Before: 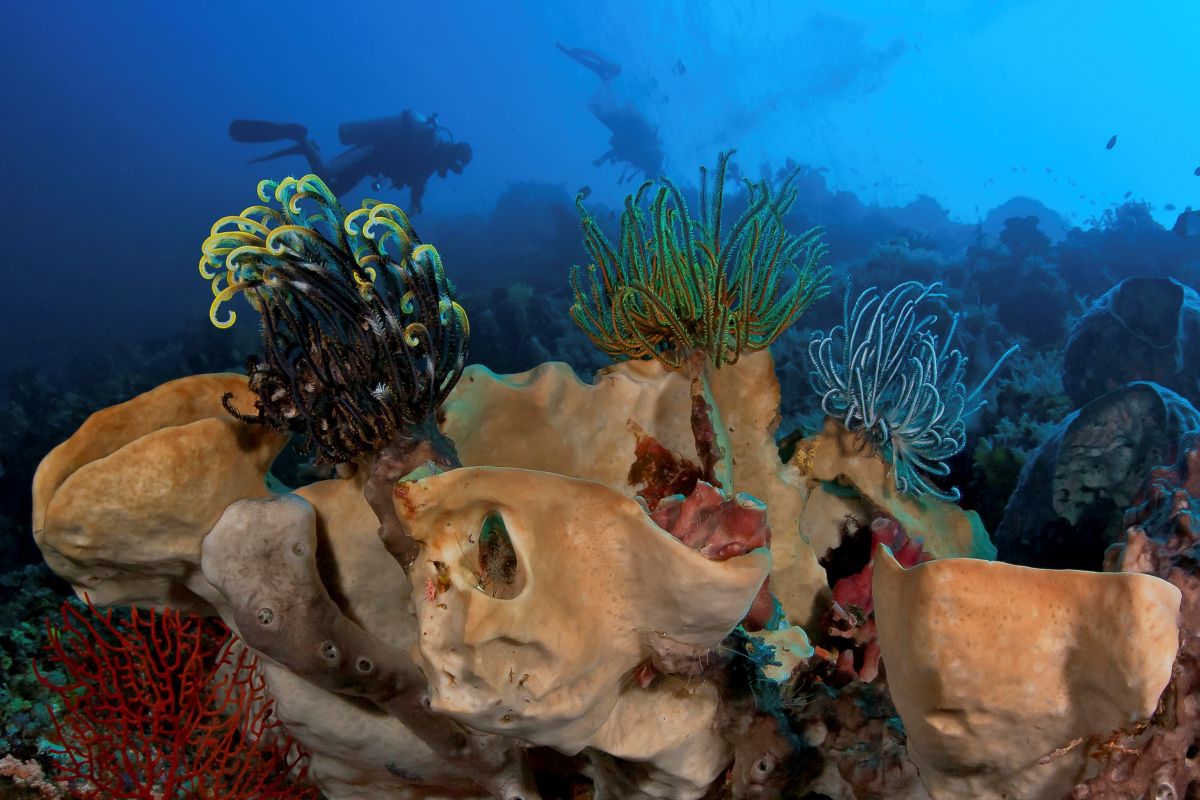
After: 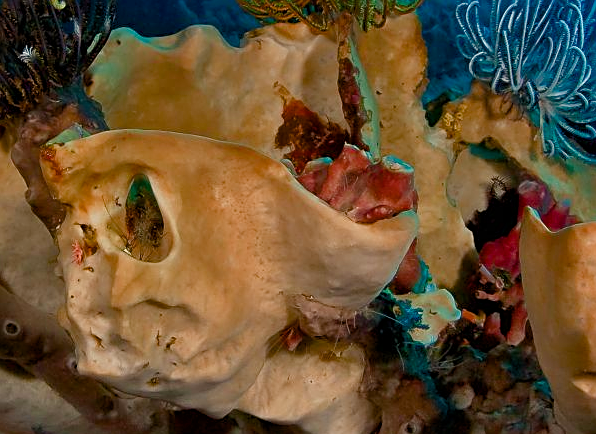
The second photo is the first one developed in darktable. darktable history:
tone equalizer: on, module defaults
crop: left 29.487%, top 42.185%, right 20.813%, bottom 3.476%
sharpen: on, module defaults
color balance rgb: highlights gain › chroma 2.995%, highlights gain › hue 78.26°, perceptual saturation grading › global saturation 20%, perceptual saturation grading › highlights -49.033%, perceptual saturation grading › shadows 24.317%, global vibrance 34.733%
